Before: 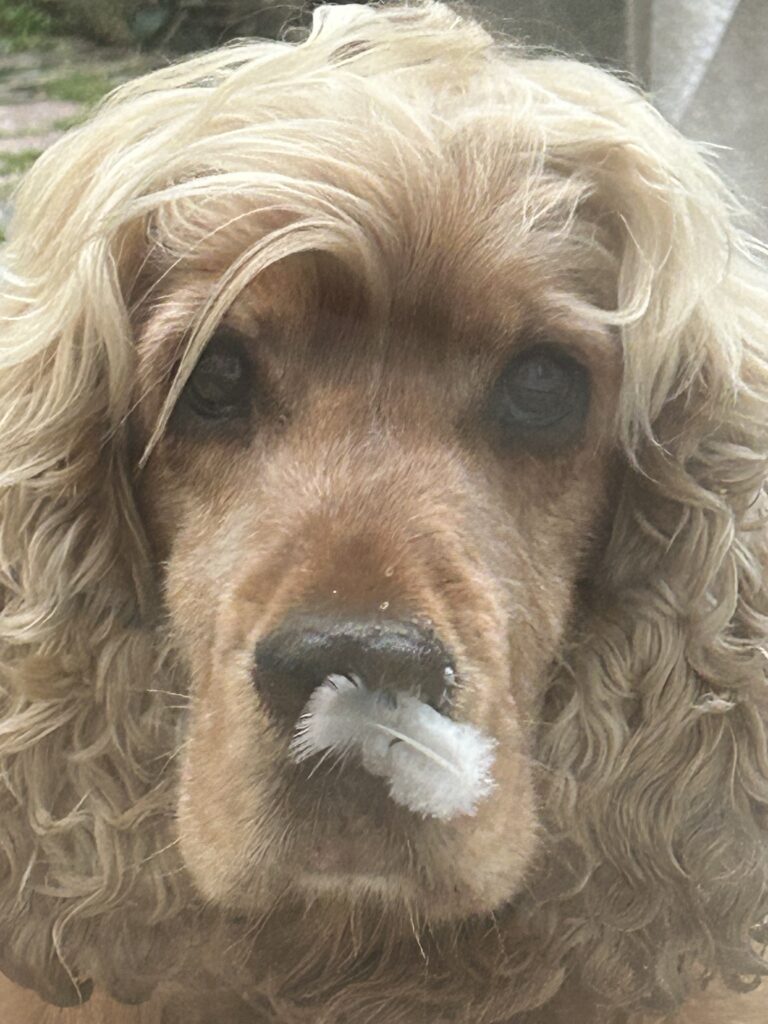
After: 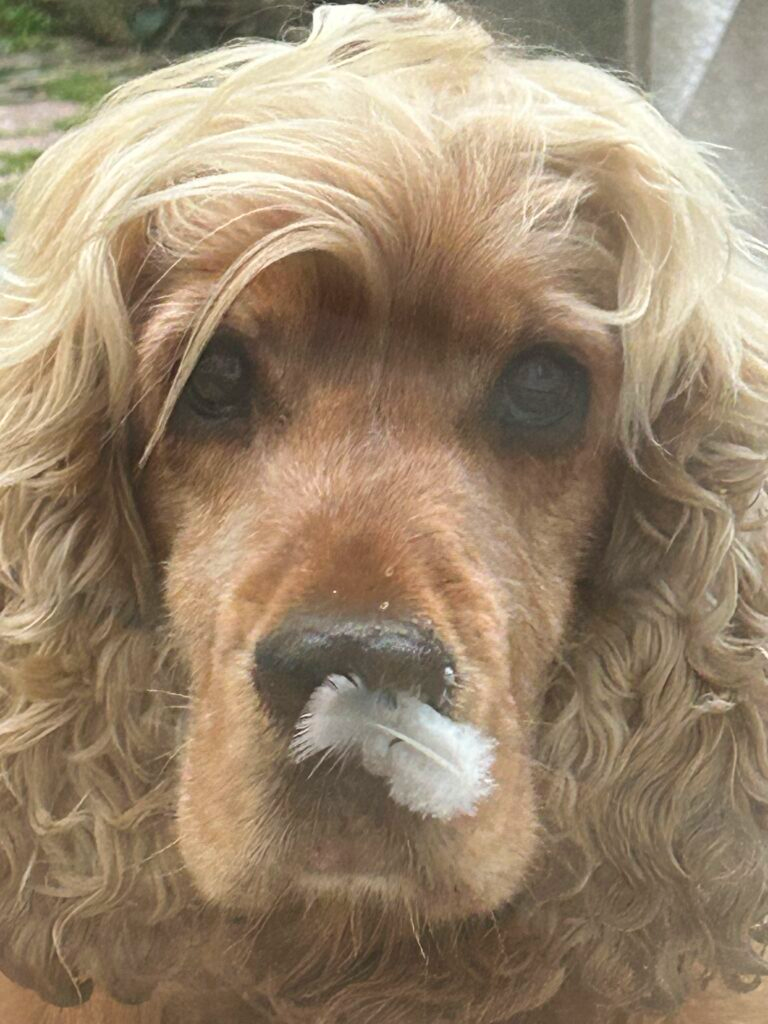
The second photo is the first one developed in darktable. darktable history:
contrast brightness saturation: contrast 0.036, saturation 0.159
